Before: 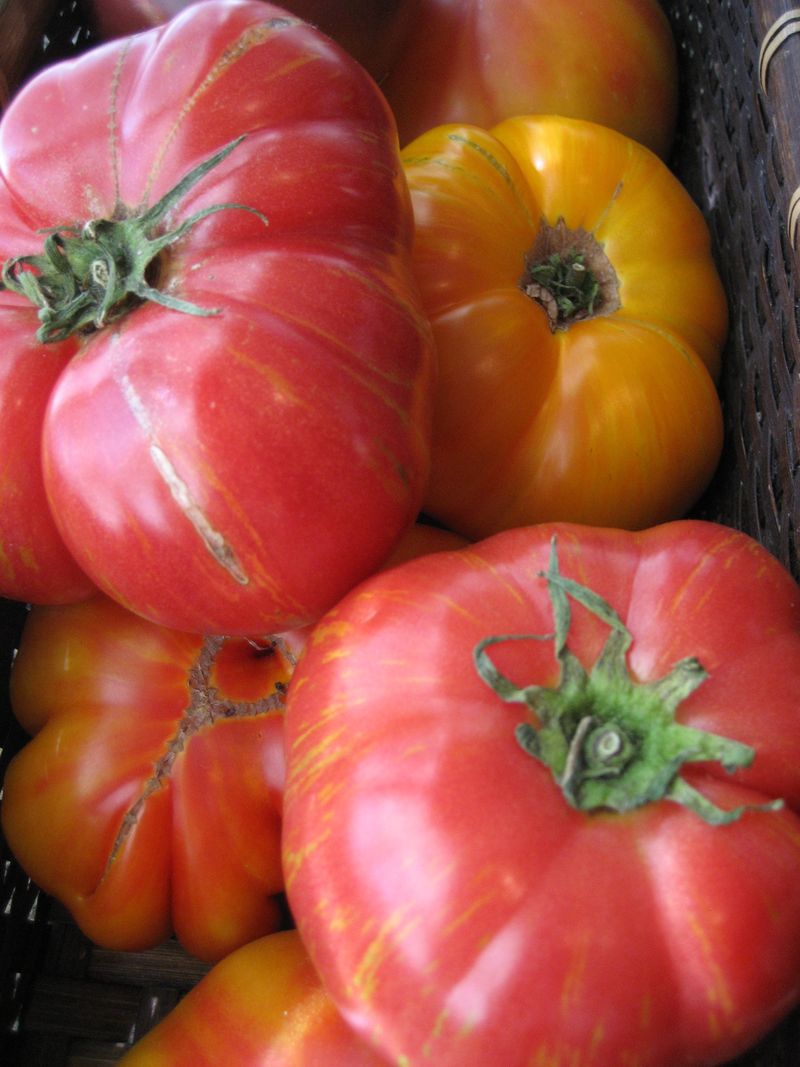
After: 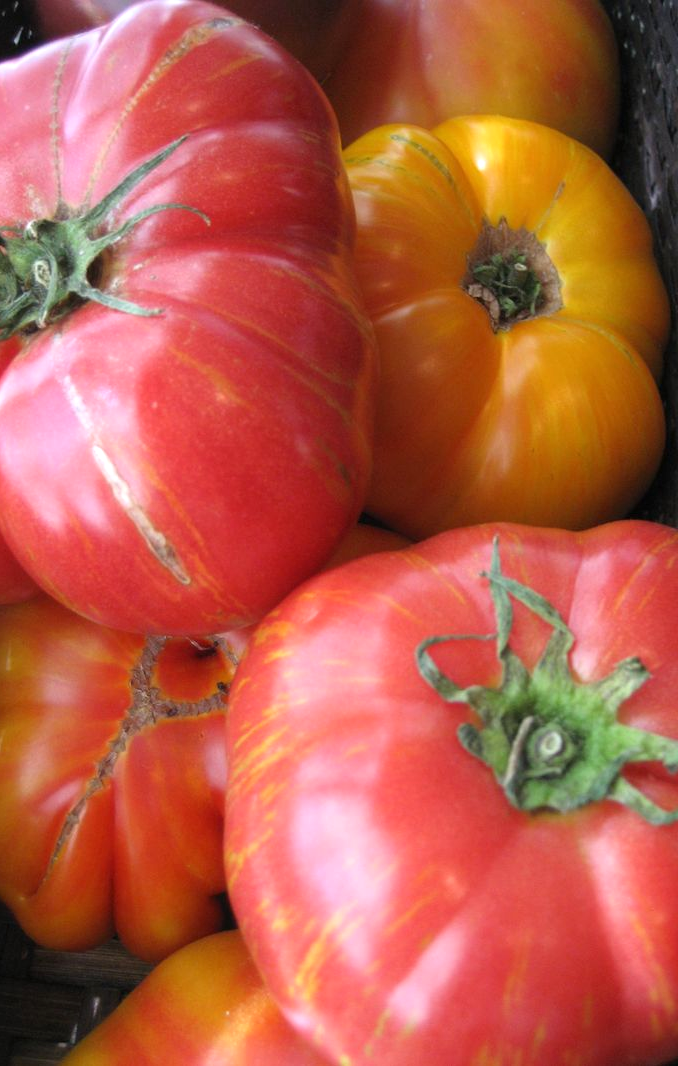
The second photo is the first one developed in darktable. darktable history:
exposure: black level correction 0, exposure 0.3 EV, compensate highlight preservation false
crop: left 7.367%, right 7.804%
